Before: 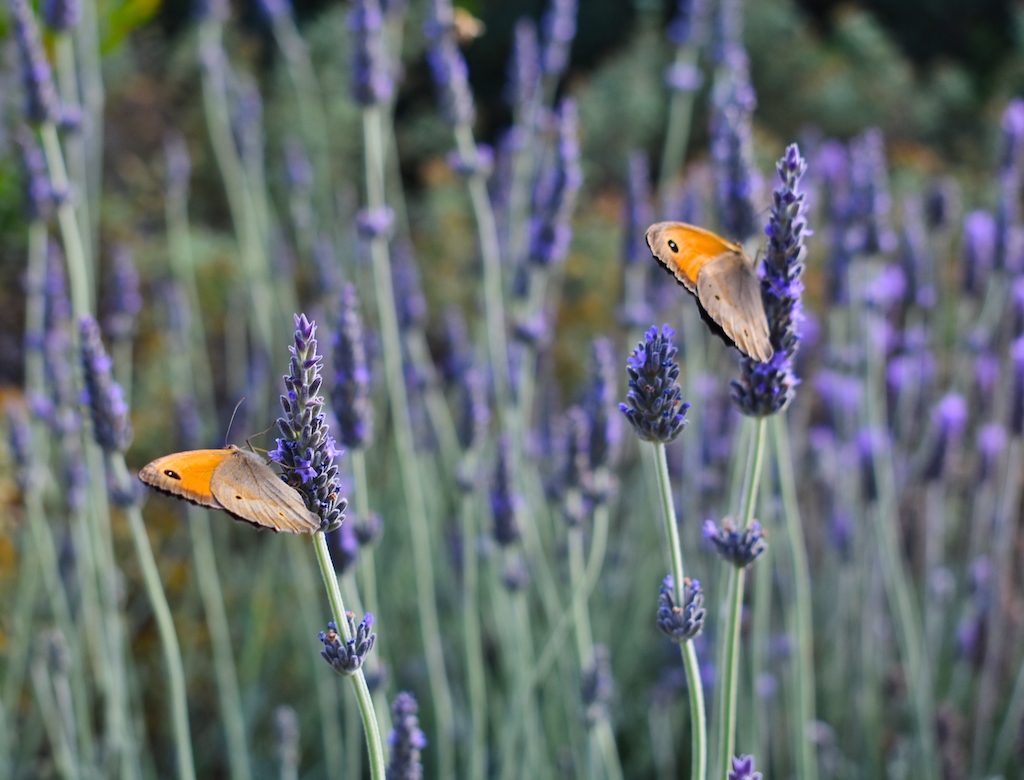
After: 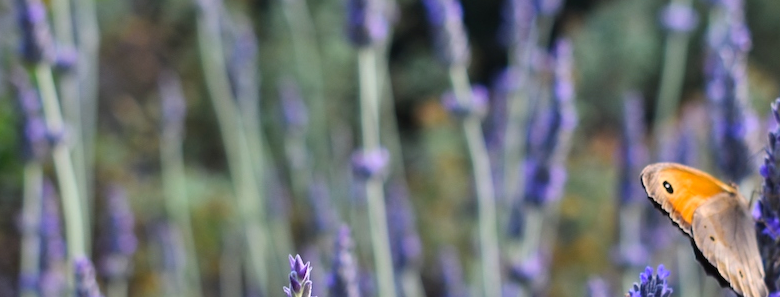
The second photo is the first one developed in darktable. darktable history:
exposure: exposure 0.207 EV, compensate highlight preservation false
crop: left 0.579%, top 7.627%, right 23.167%, bottom 54.275%
